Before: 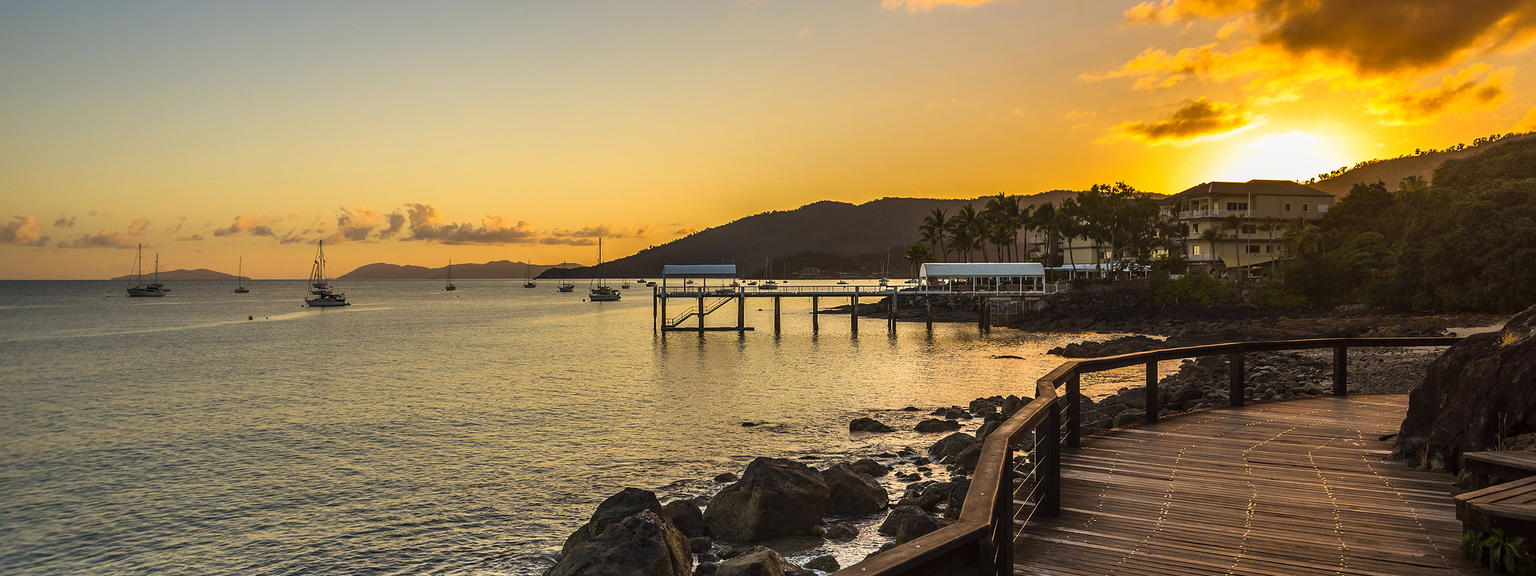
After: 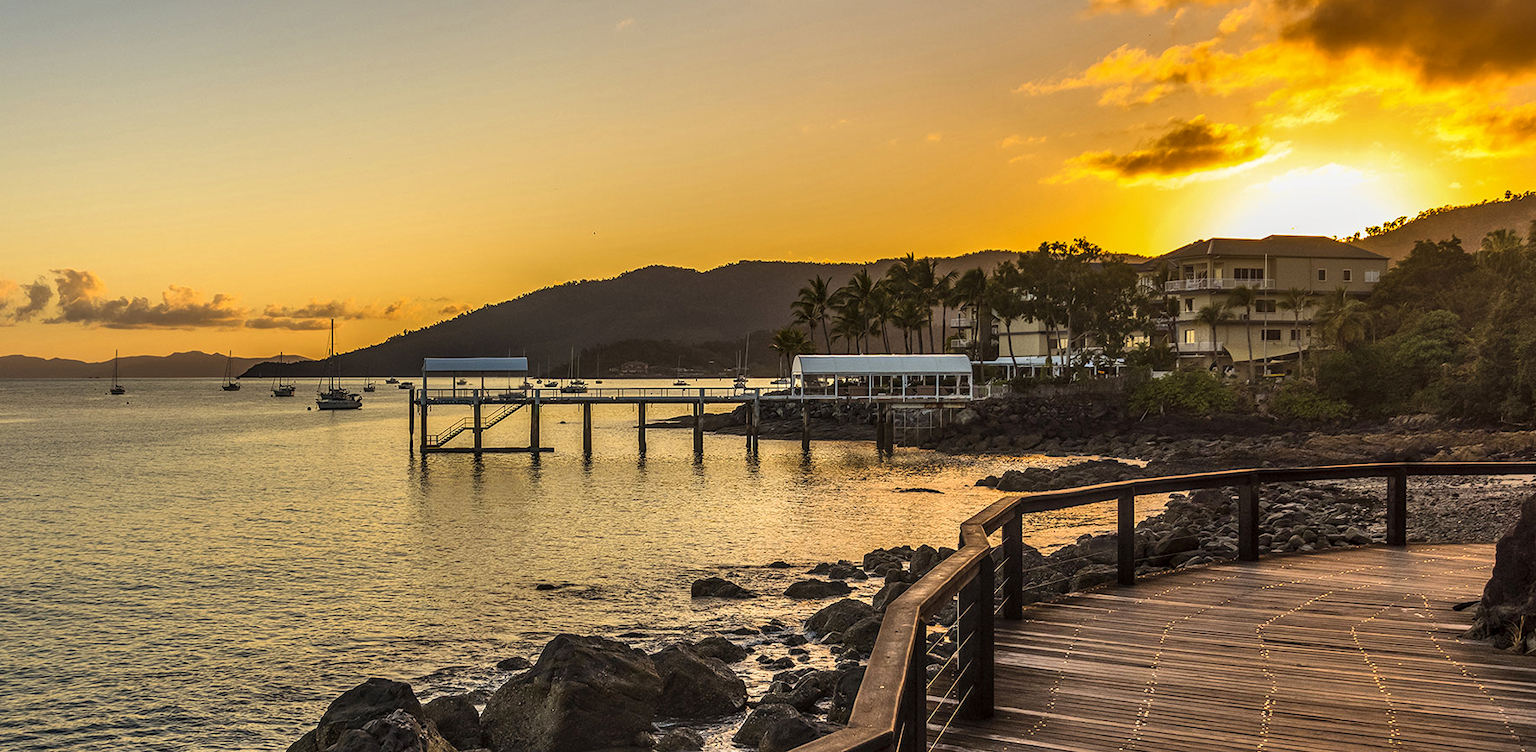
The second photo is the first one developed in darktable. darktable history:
crop and rotate: left 24.034%, top 2.838%, right 6.406%, bottom 6.299%
local contrast: on, module defaults
shadows and highlights: shadows 52.34, highlights -28.23, soften with gaussian
